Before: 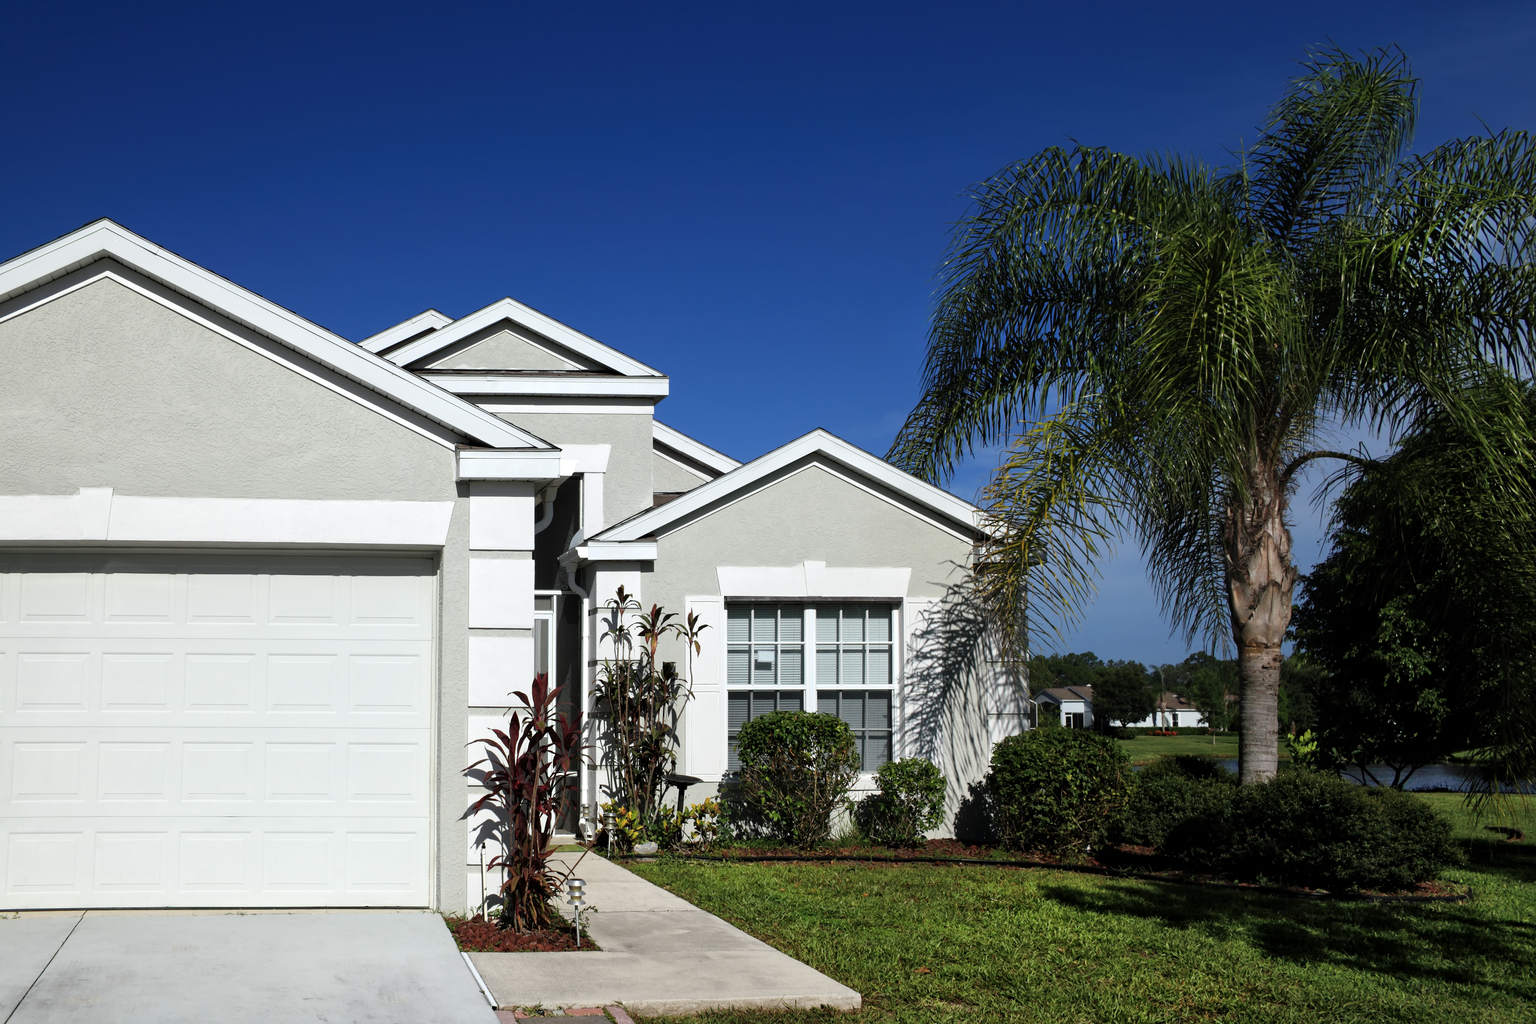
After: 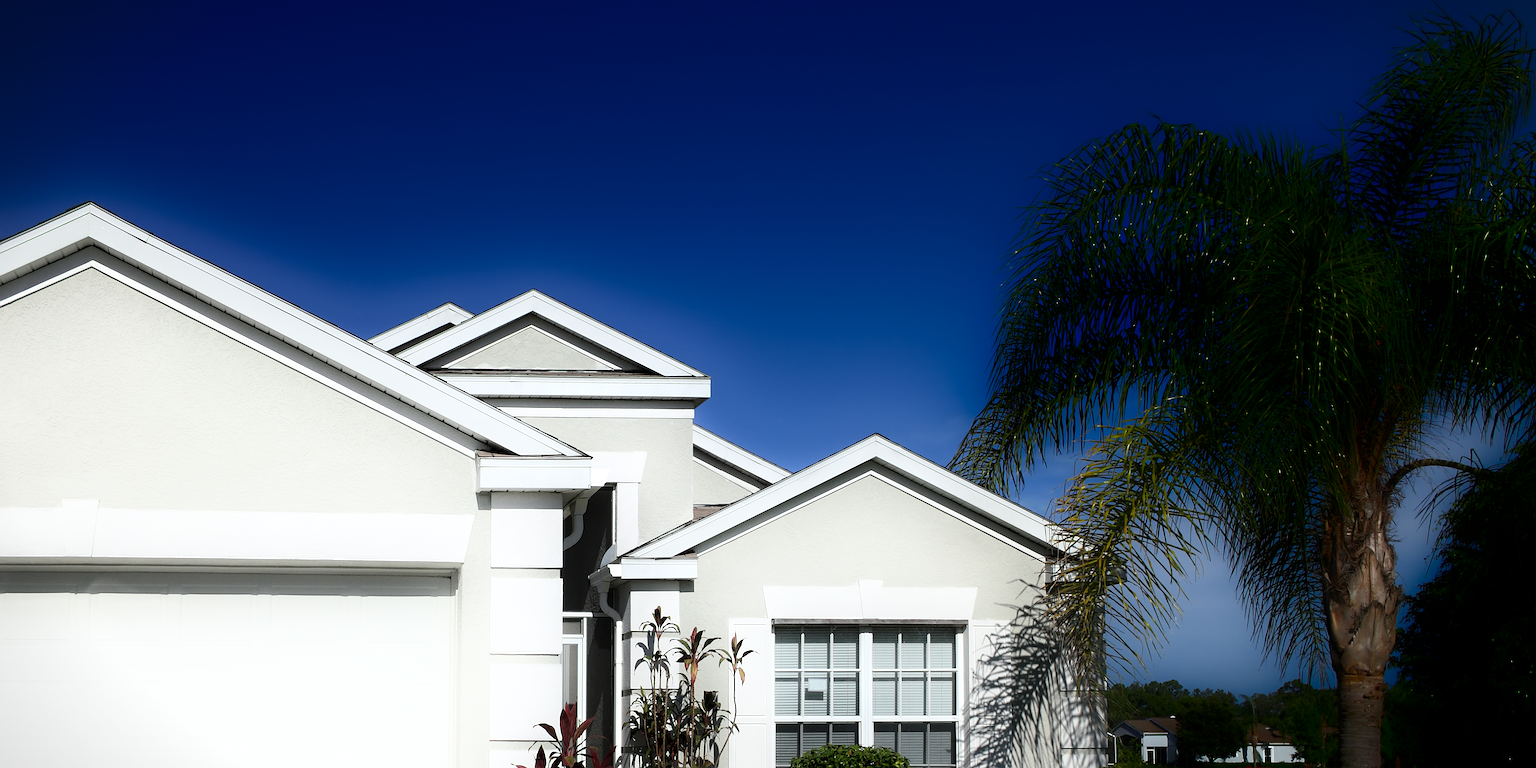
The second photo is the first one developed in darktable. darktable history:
shadows and highlights: shadows -89.07, highlights 90.78, soften with gaussian
sharpen: on, module defaults
vignetting: fall-off start 99.91%, width/height ratio 1.324
crop: left 1.554%, top 3.369%, right 7.586%, bottom 28.464%
